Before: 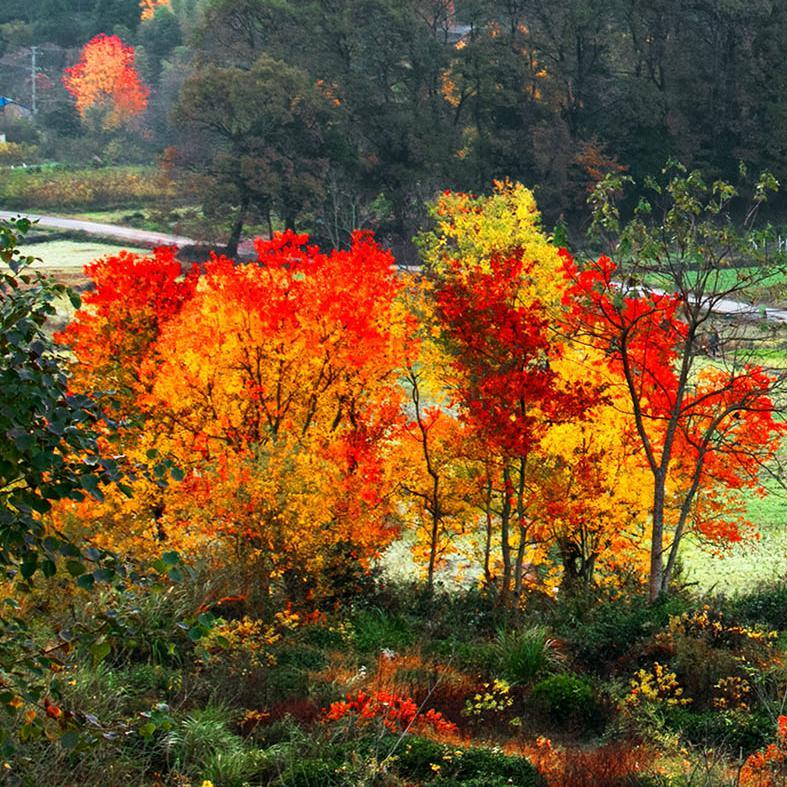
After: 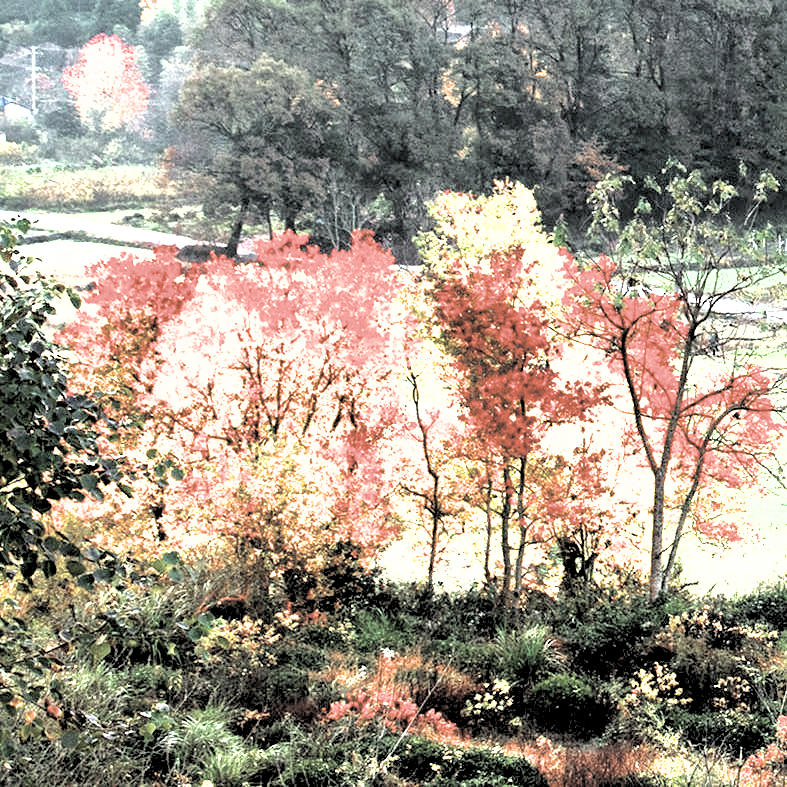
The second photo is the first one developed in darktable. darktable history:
tone equalizer: on, module defaults
levels: levels [0.129, 0.519, 0.867]
filmic rgb: black relative exposure -5 EV, hardness 2.88, contrast 1.4, highlights saturation mix -30%
contrast brightness saturation: brightness 0.18, saturation -0.5
exposure: black level correction 0, exposure 1.45 EV, compensate exposure bias true, compensate highlight preservation false
shadows and highlights: on, module defaults
